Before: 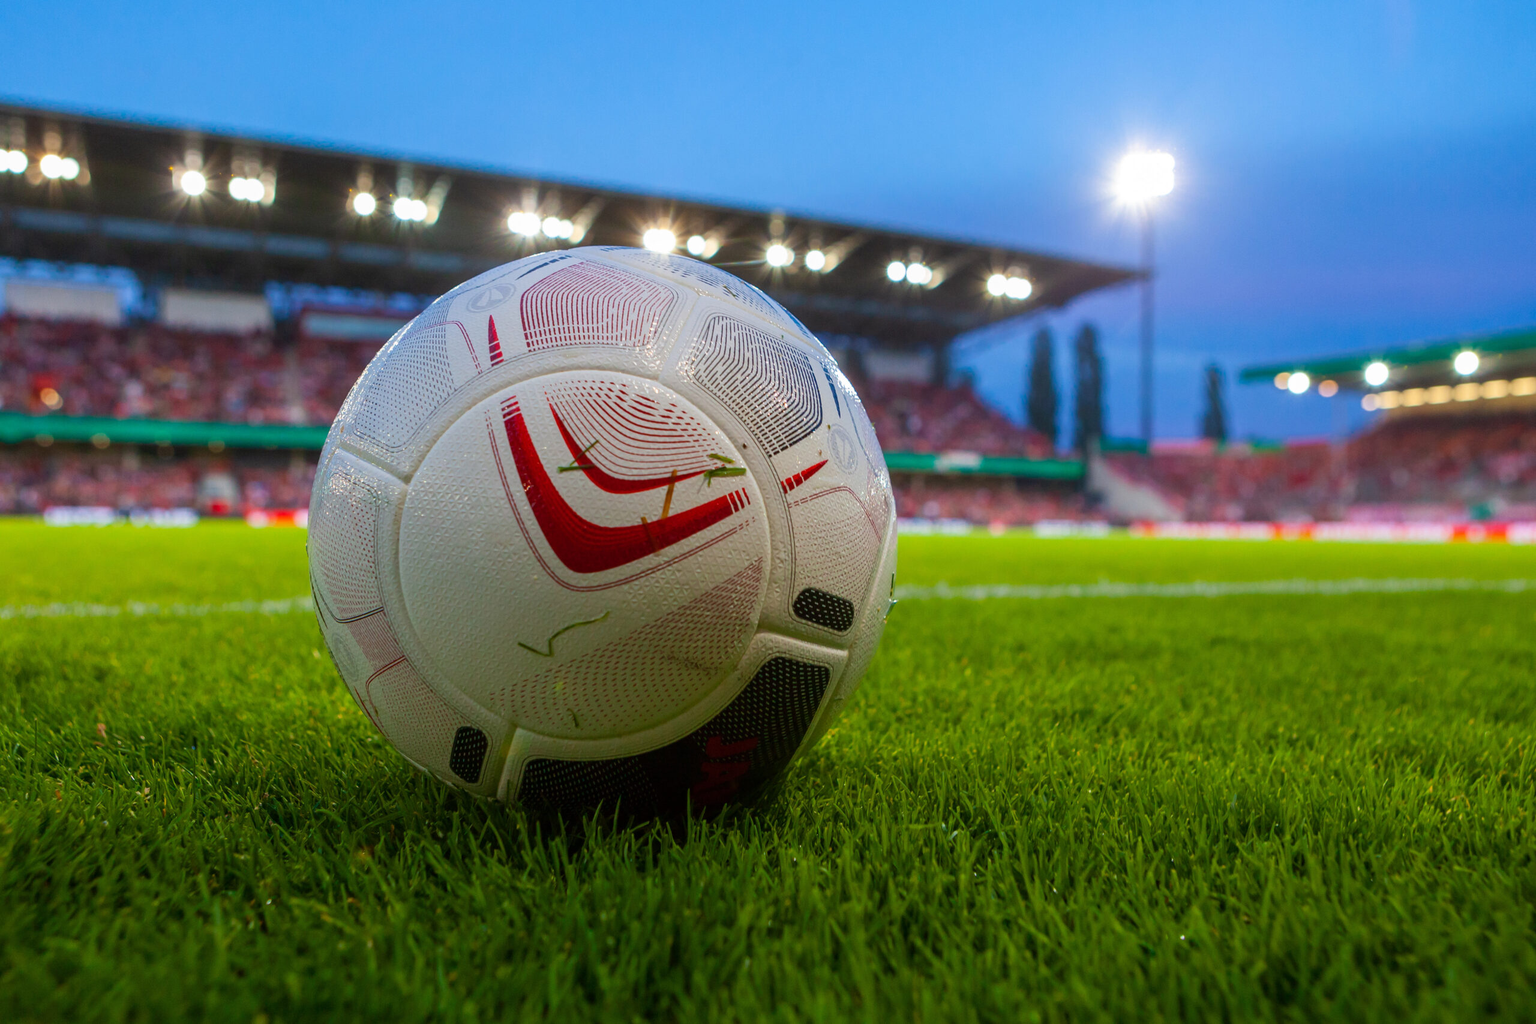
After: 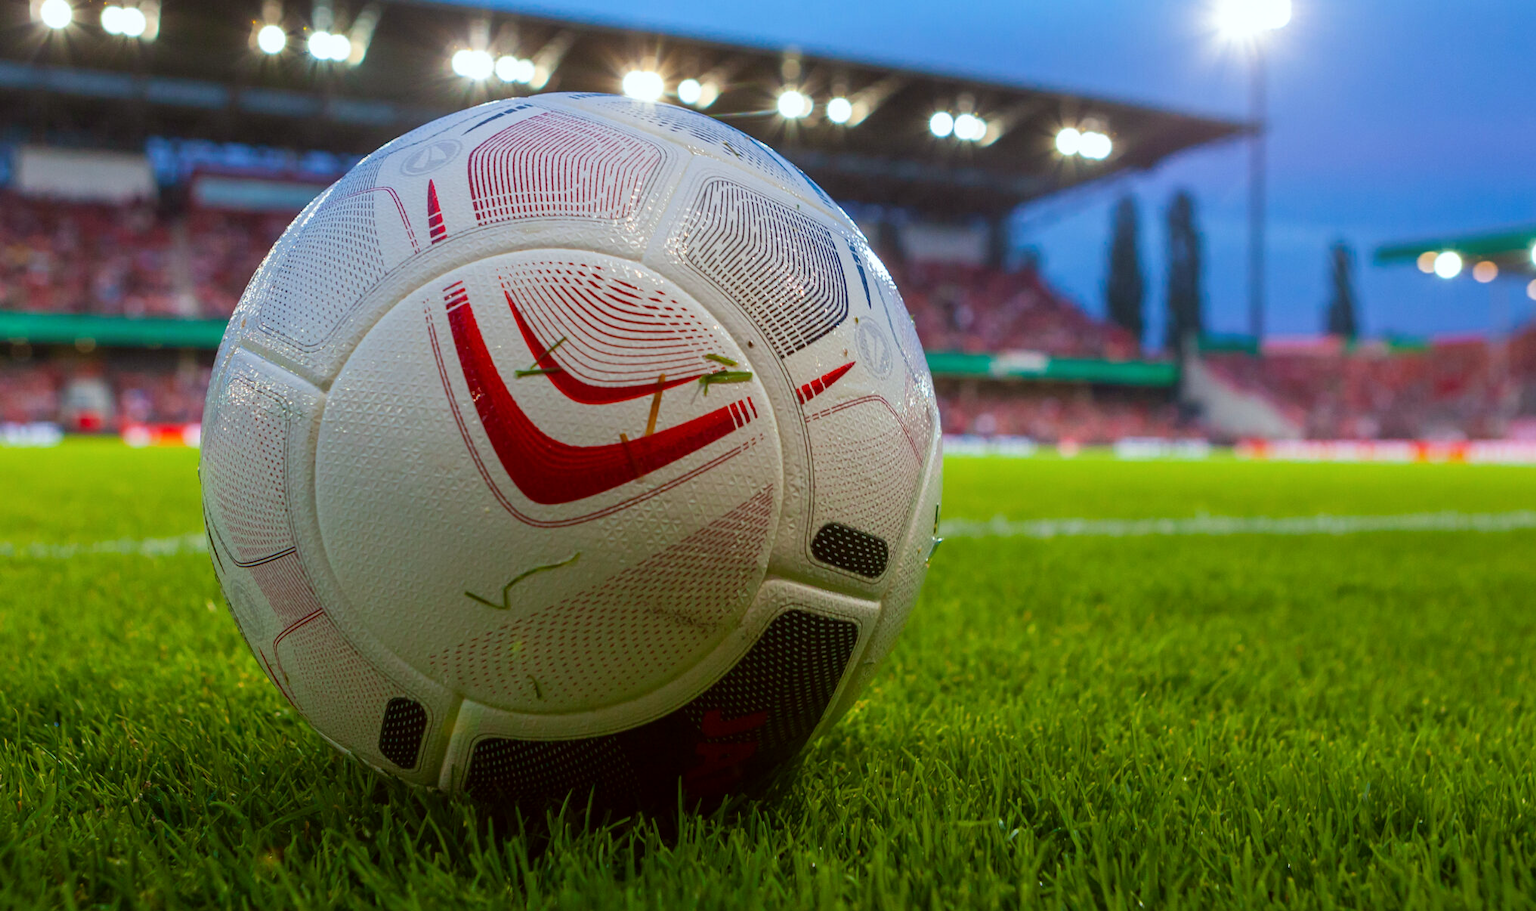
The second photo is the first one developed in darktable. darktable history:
color correction: highlights a* -2.73, highlights b* -2.09, shadows a* 2.41, shadows b* 2.73
crop: left 9.712%, top 16.928%, right 10.845%, bottom 12.332%
